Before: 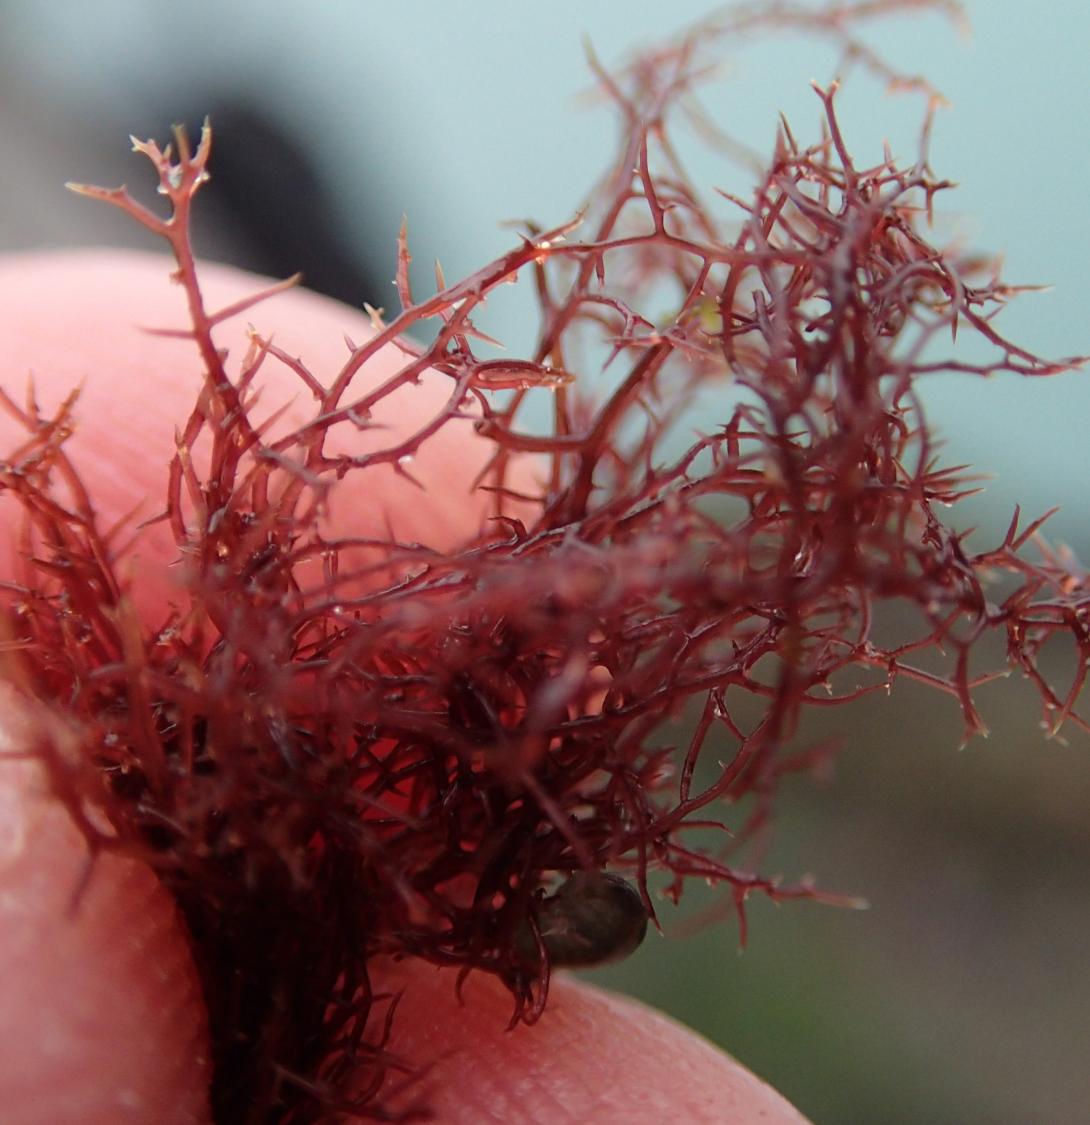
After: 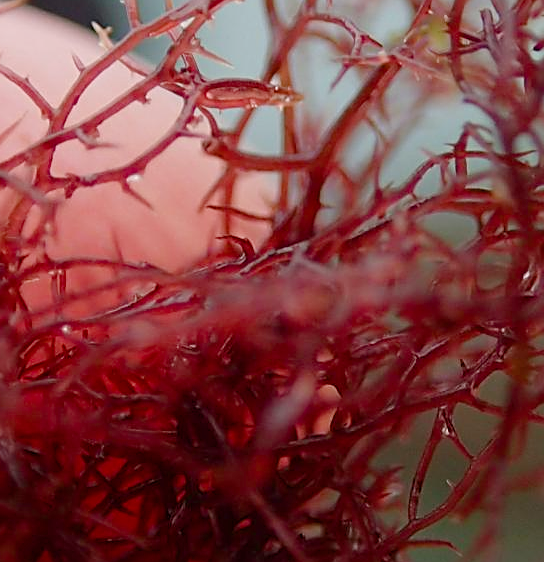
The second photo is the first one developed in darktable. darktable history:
crop: left 25%, top 25%, right 25%, bottom 25%
color balance rgb: shadows lift › chroma 1%, shadows lift › hue 113°, highlights gain › chroma 0.2%, highlights gain › hue 333°, perceptual saturation grading › global saturation 20%, perceptual saturation grading › highlights -50%, perceptual saturation grading › shadows 25%, contrast -10%
rotate and perspective: automatic cropping off
tone equalizer: on, module defaults
sharpen: on, module defaults
